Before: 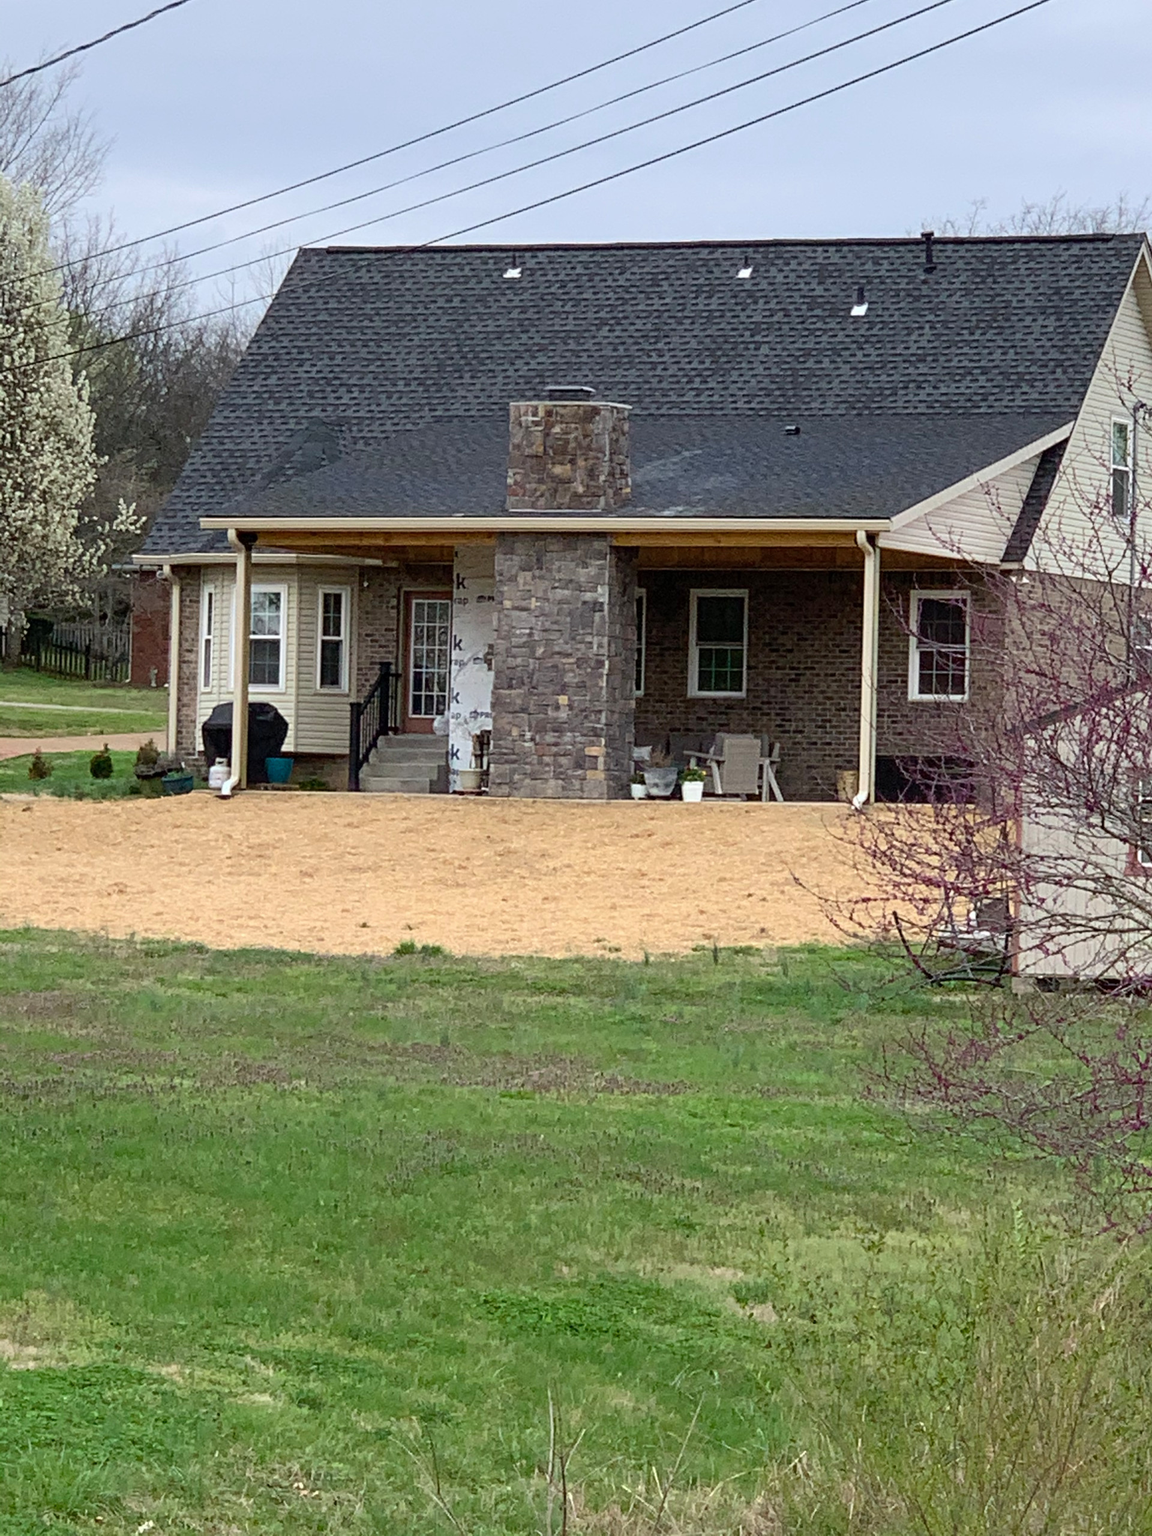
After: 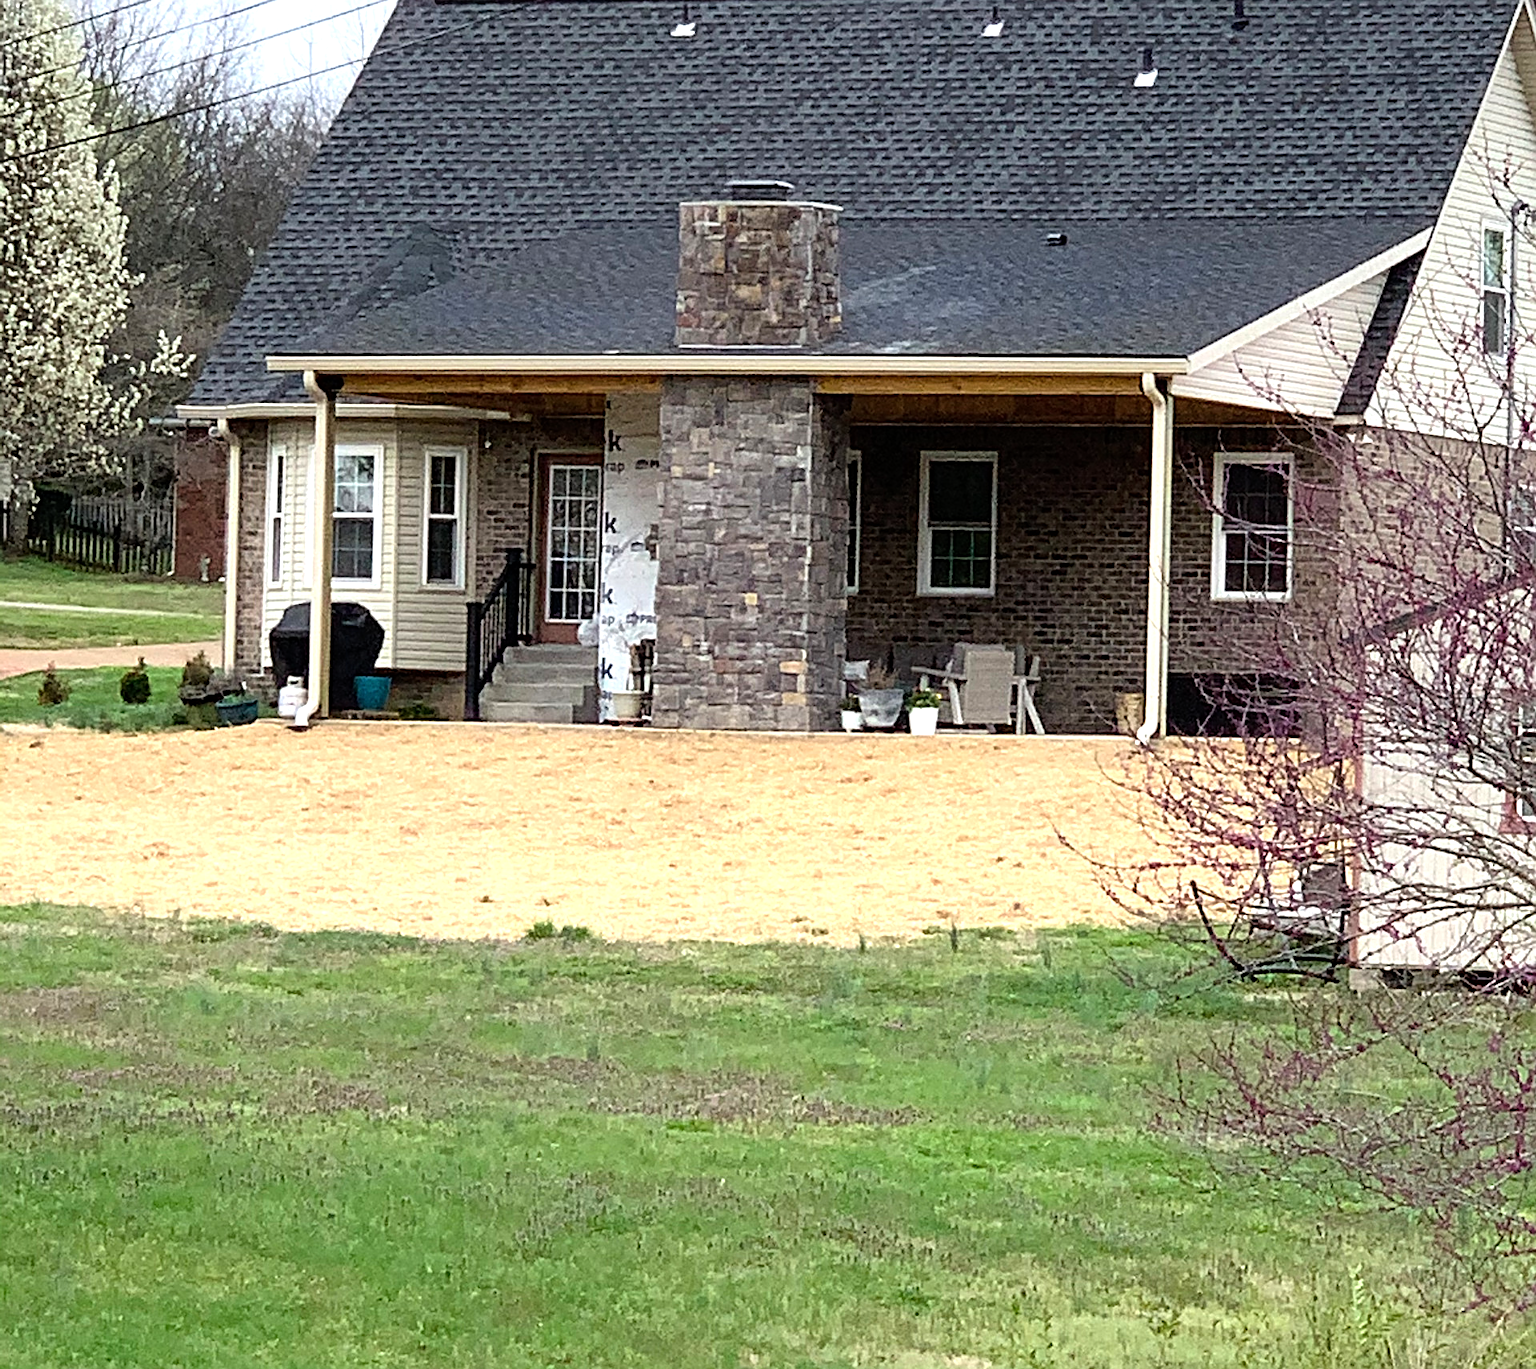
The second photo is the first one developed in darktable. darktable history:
crop: top 16.342%, bottom 16.778%
sharpen: on, module defaults
tone equalizer: -8 EV -0.731 EV, -7 EV -0.734 EV, -6 EV -0.605 EV, -5 EV -0.376 EV, -3 EV 0.386 EV, -2 EV 0.6 EV, -1 EV 0.699 EV, +0 EV 0.756 EV
